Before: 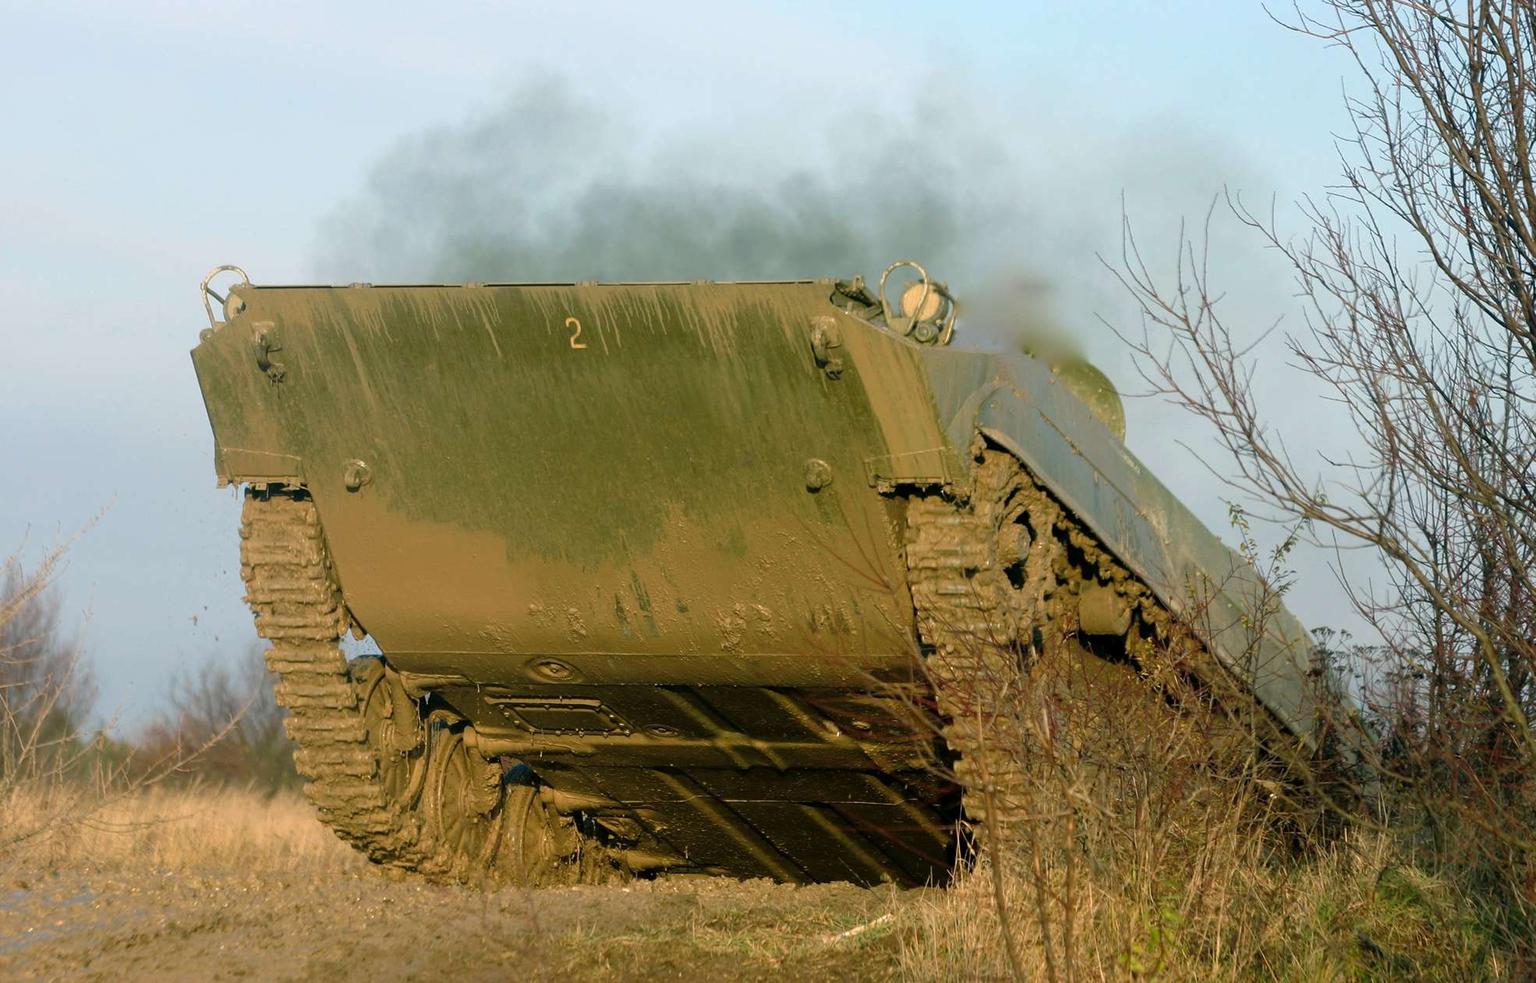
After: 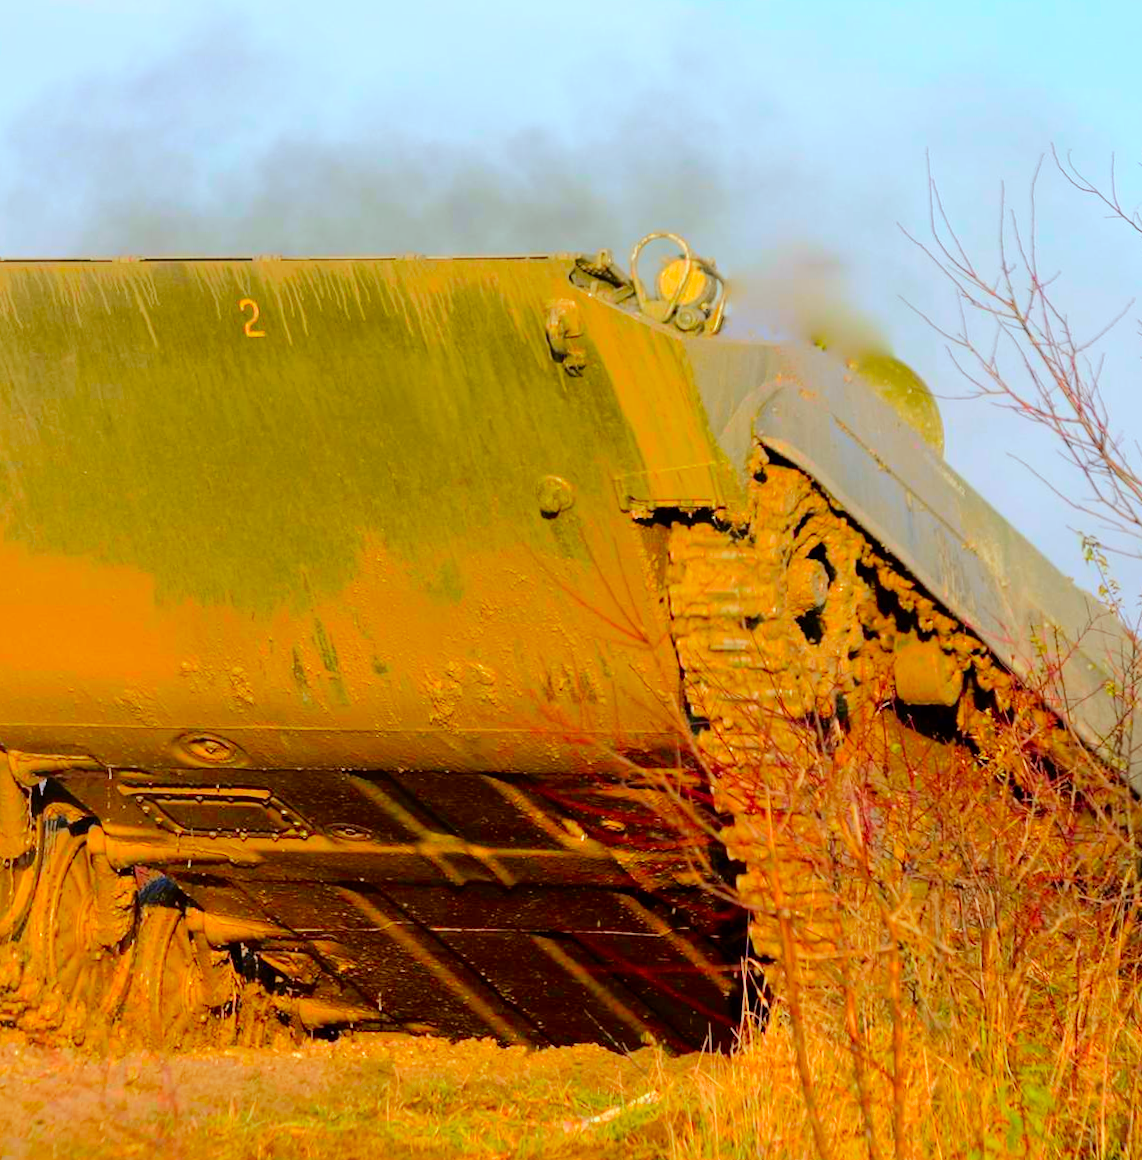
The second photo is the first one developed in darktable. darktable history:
crop and rotate: left 22.918%, top 5.629%, right 14.711%, bottom 2.247%
color correction: saturation 2.15
rotate and perspective: rotation 0.215°, lens shift (vertical) -0.139, crop left 0.069, crop right 0.939, crop top 0.002, crop bottom 0.996
tone curve: curves: ch0 [(0.003, 0) (0.066, 0.017) (0.163, 0.09) (0.264, 0.238) (0.395, 0.421) (0.517, 0.575) (0.633, 0.687) (0.791, 0.814) (1, 1)]; ch1 [(0, 0) (0.149, 0.17) (0.327, 0.339) (0.39, 0.403) (0.456, 0.463) (0.501, 0.502) (0.512, 0.507) (0.53, 0.533) (0.575, 0.592) (0.671, 0.655) (0.729, 0.679) (1, 1)]; ch2 [(0, 0) (0.337, 0.382) (0.464, 0.47) (0.501, 0.502) (0.527, 0.532) (0.563, 0.555) (0.615, 0.61) (0.663, 0.68) (1, 1)], color space Lab, independent channels, preserve colors none
rgb levels: mode RGB, independent channels, levels [[0, 0.474, 1], [0, 0.5, 1], [0, 0.5, 1]]
white balance: red 0.925, blue 1.046
contrast brightness saturation: brightness 0.15
